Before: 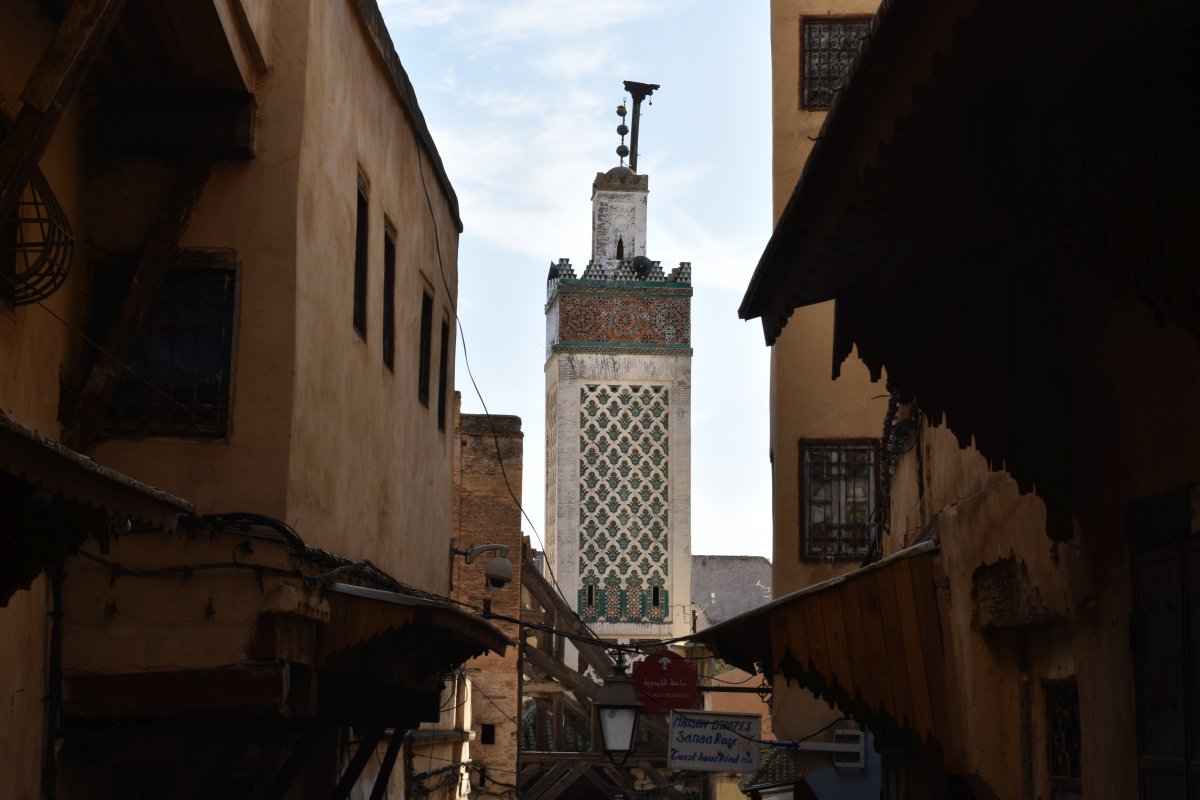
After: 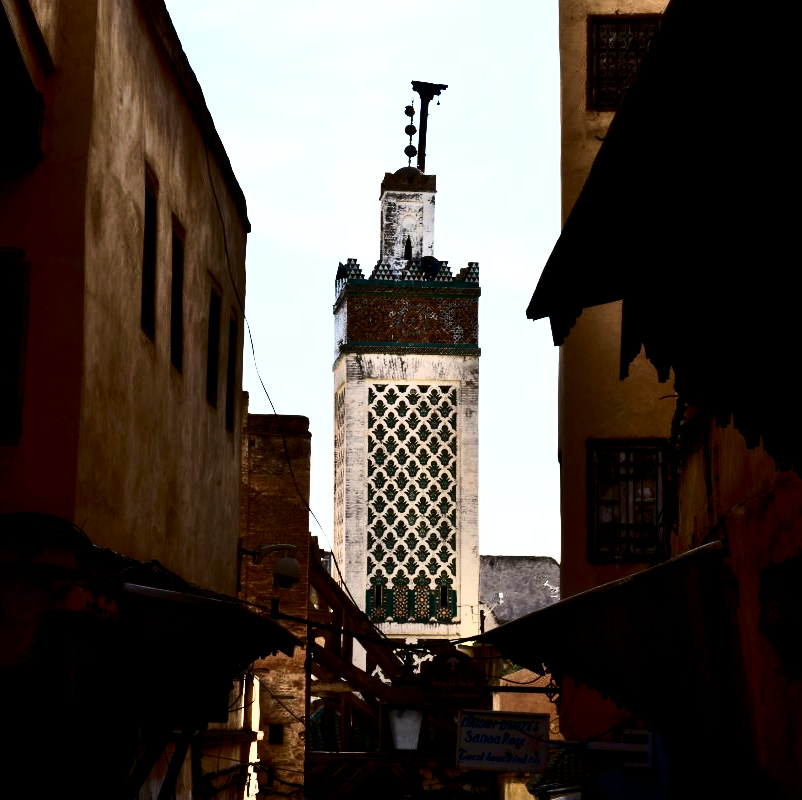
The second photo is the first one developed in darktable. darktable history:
velvia: on, module defaults
crop and rotate: left 17.732%, right 15.423%
color balance: lift [0.991, 1, 1, 1], gamma [0.996, 1, 1, 1], input saturation 98.52%, contrast 20.34%, output saturation 103.72%
contrast brightness saturation: contrast 0.5, saturation -0.1
shadows and highlights: shadows 40, highlights -54, highlights color adjustment 46%, low approximation 0.01, soften with gaussian
